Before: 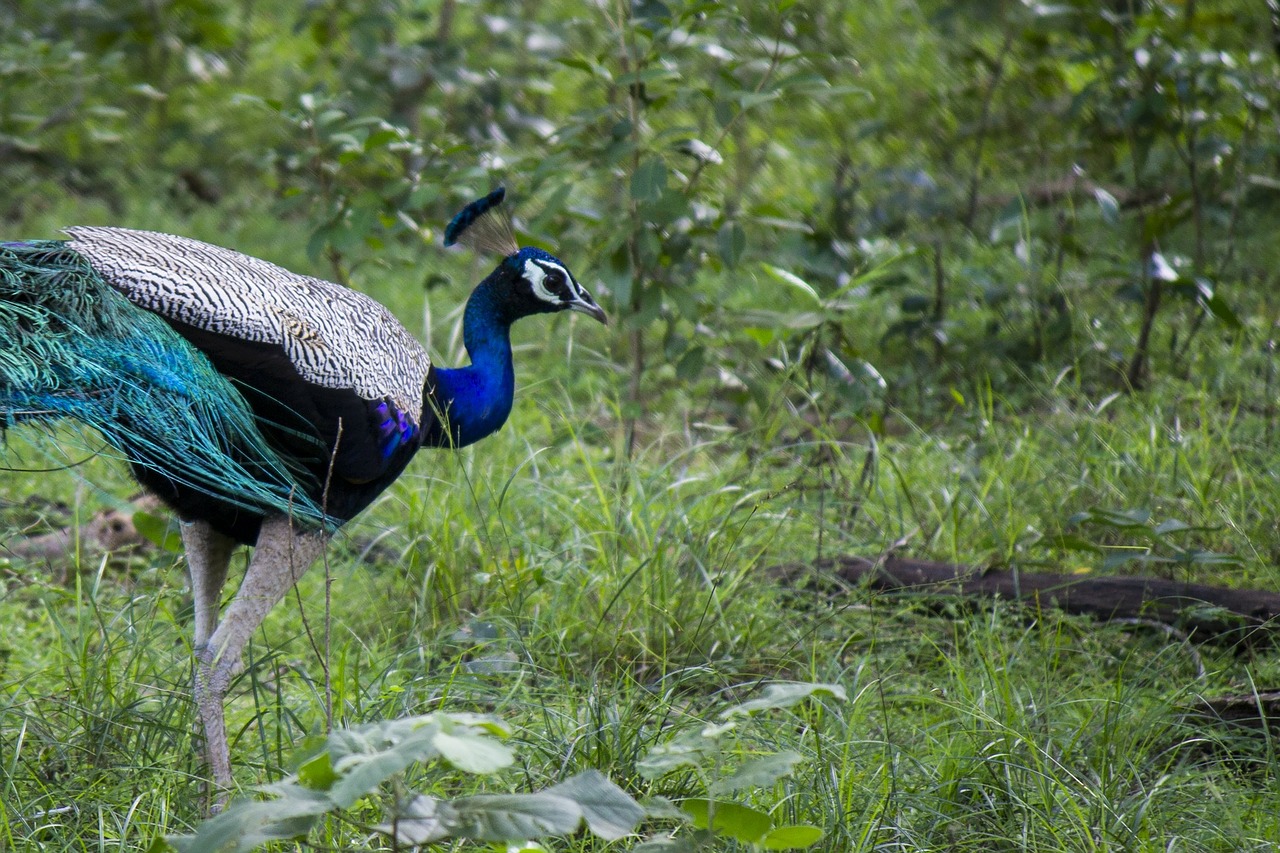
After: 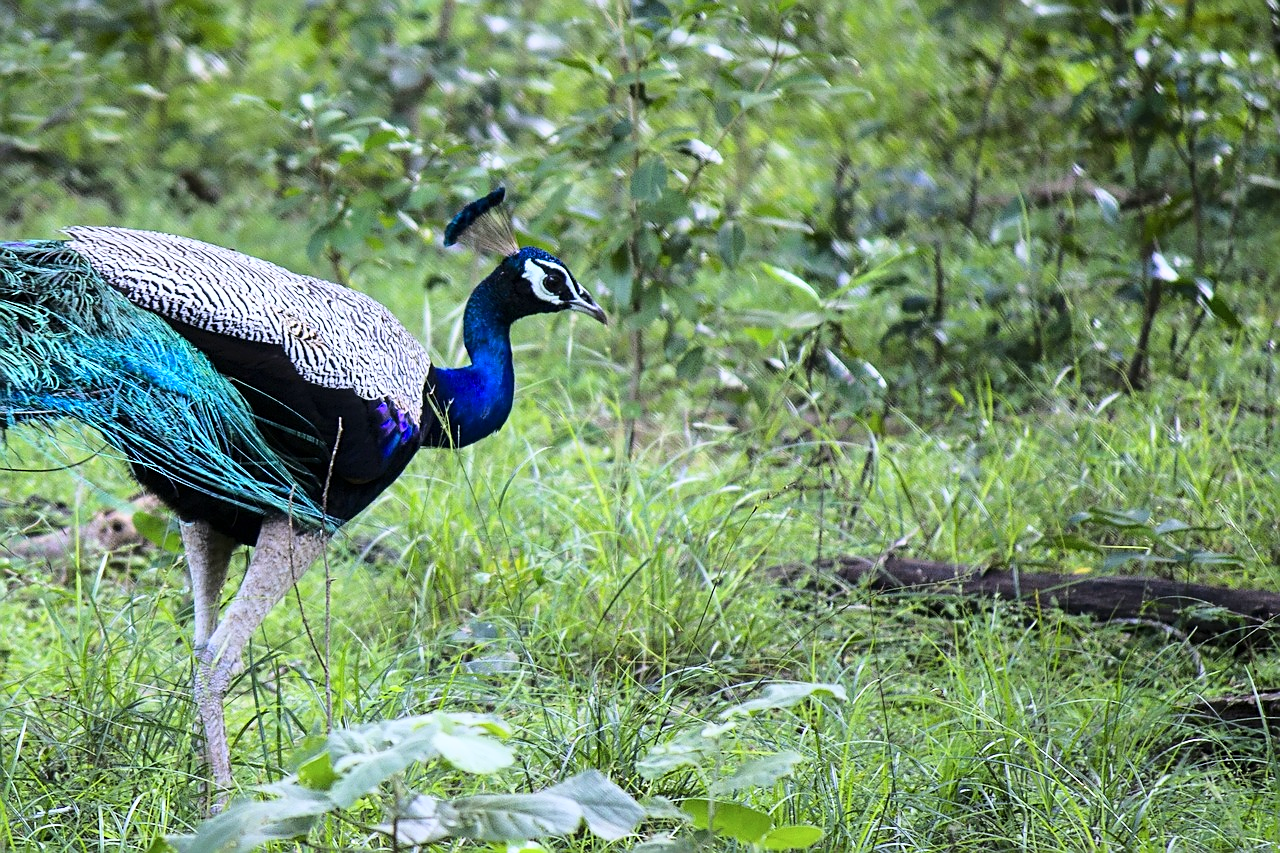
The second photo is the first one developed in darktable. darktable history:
sharpen: amount 0.492
base curve: curves: ch0 [(0, 0) (0.028, 0.03) (0.121, 0.232) (0.46, 0.748) (0.859, 0.968) (1, 1)]
color calibration: illuminant as shot in camera, x 0.358, y 0.373, temperature 4628.91 K
